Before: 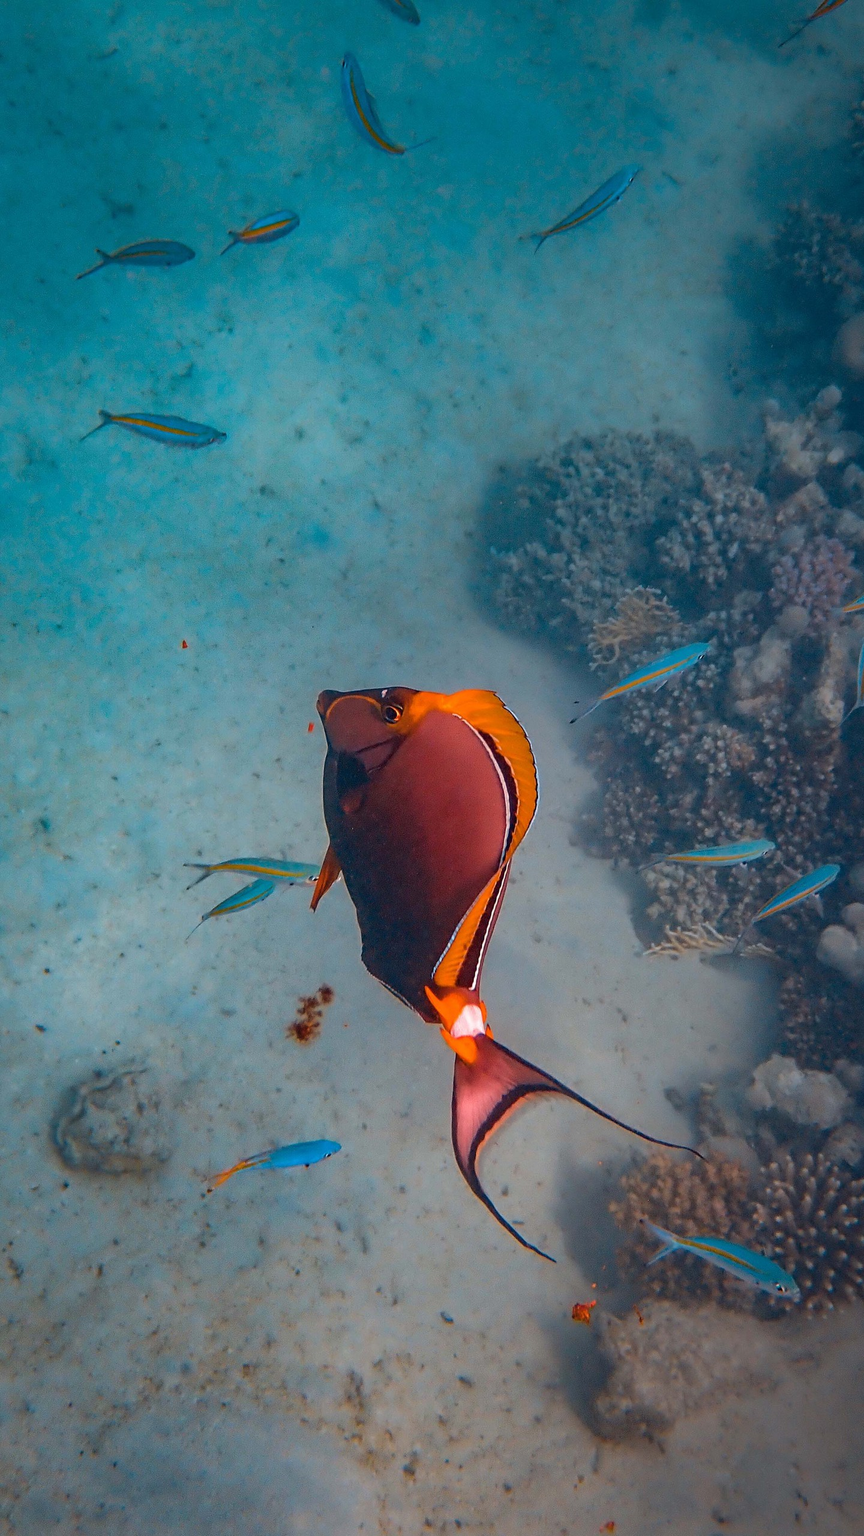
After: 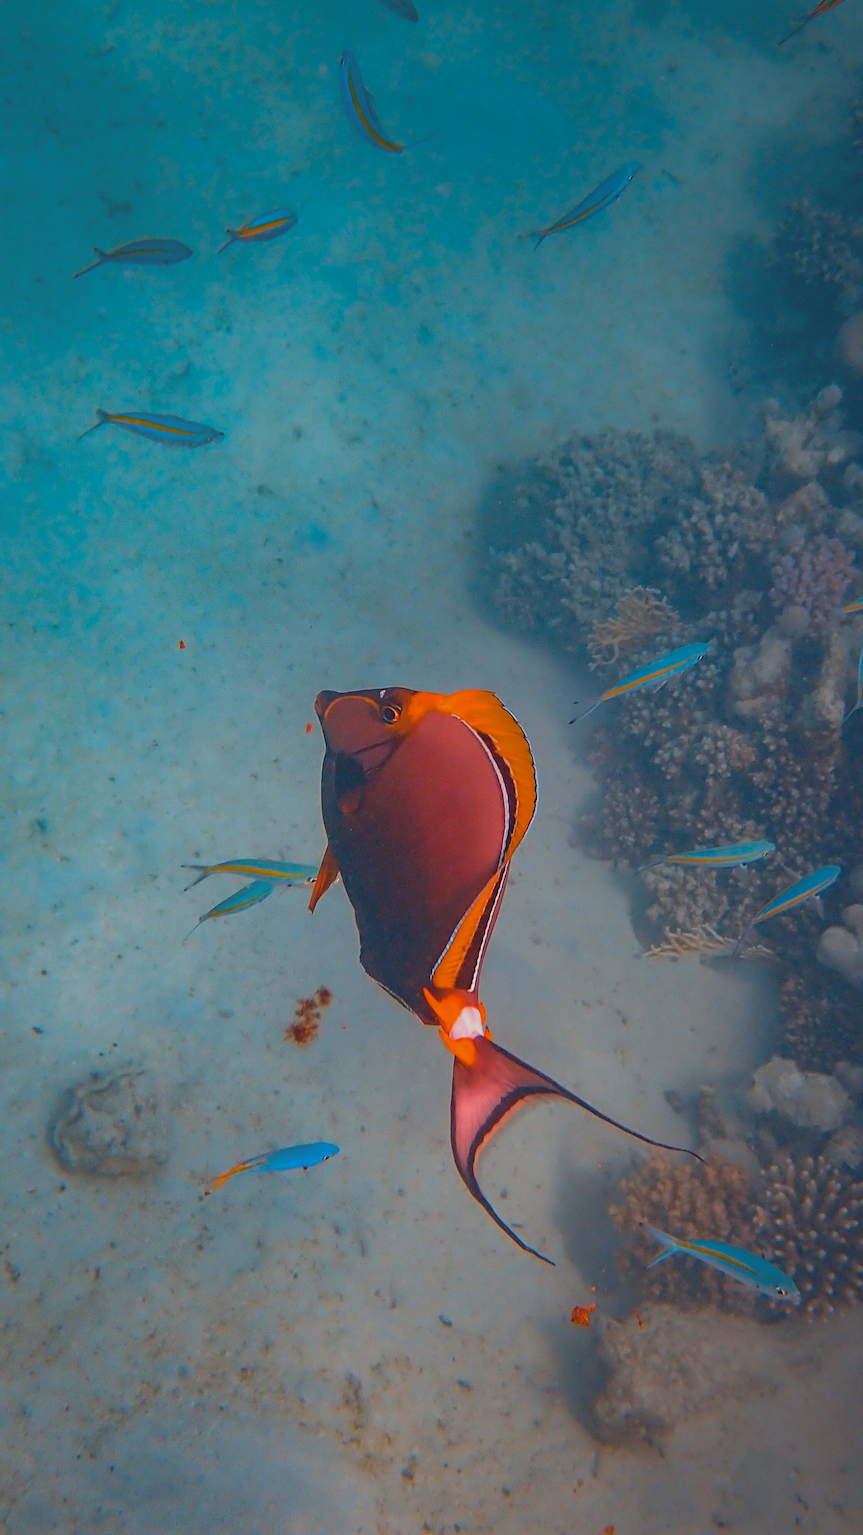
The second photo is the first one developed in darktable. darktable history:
crop and rotate: left 0.467%, top 0.206%, bottom 0.248%
local contrast: detail 71%
